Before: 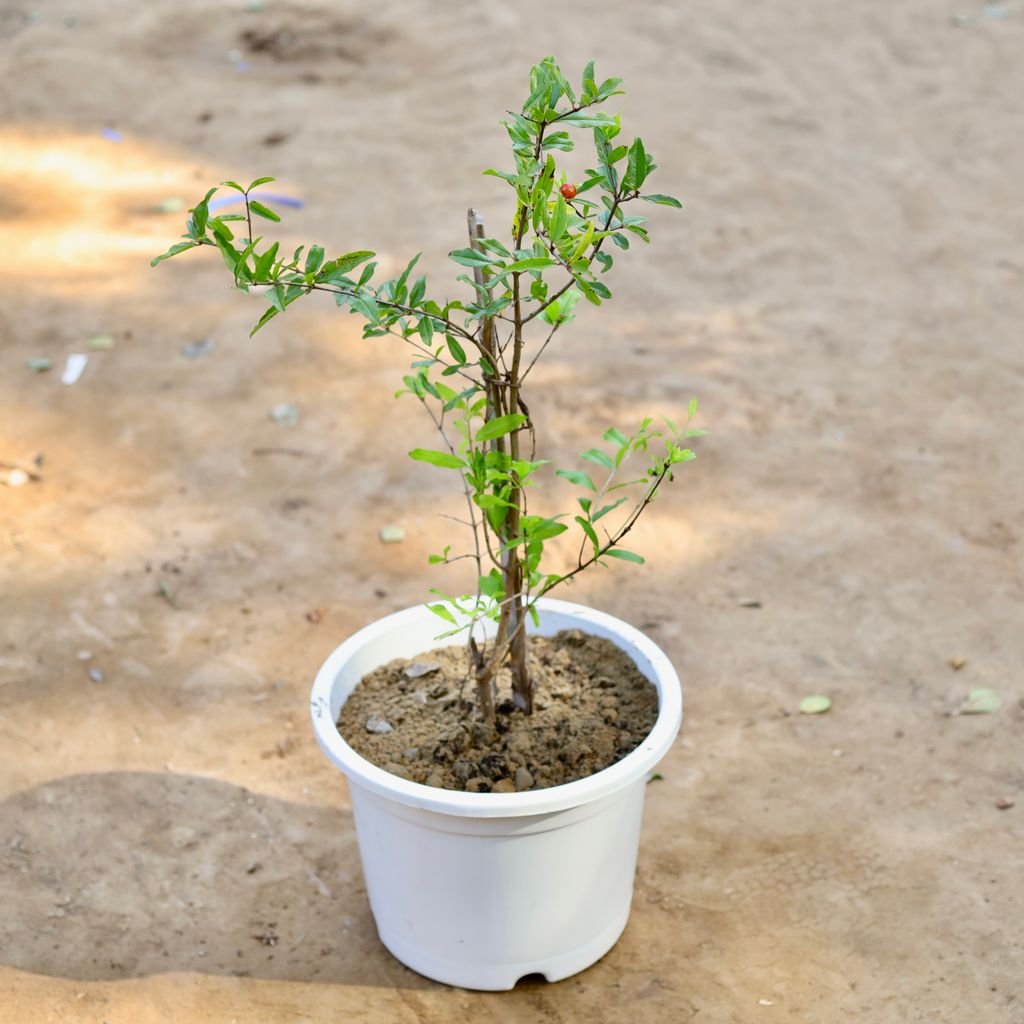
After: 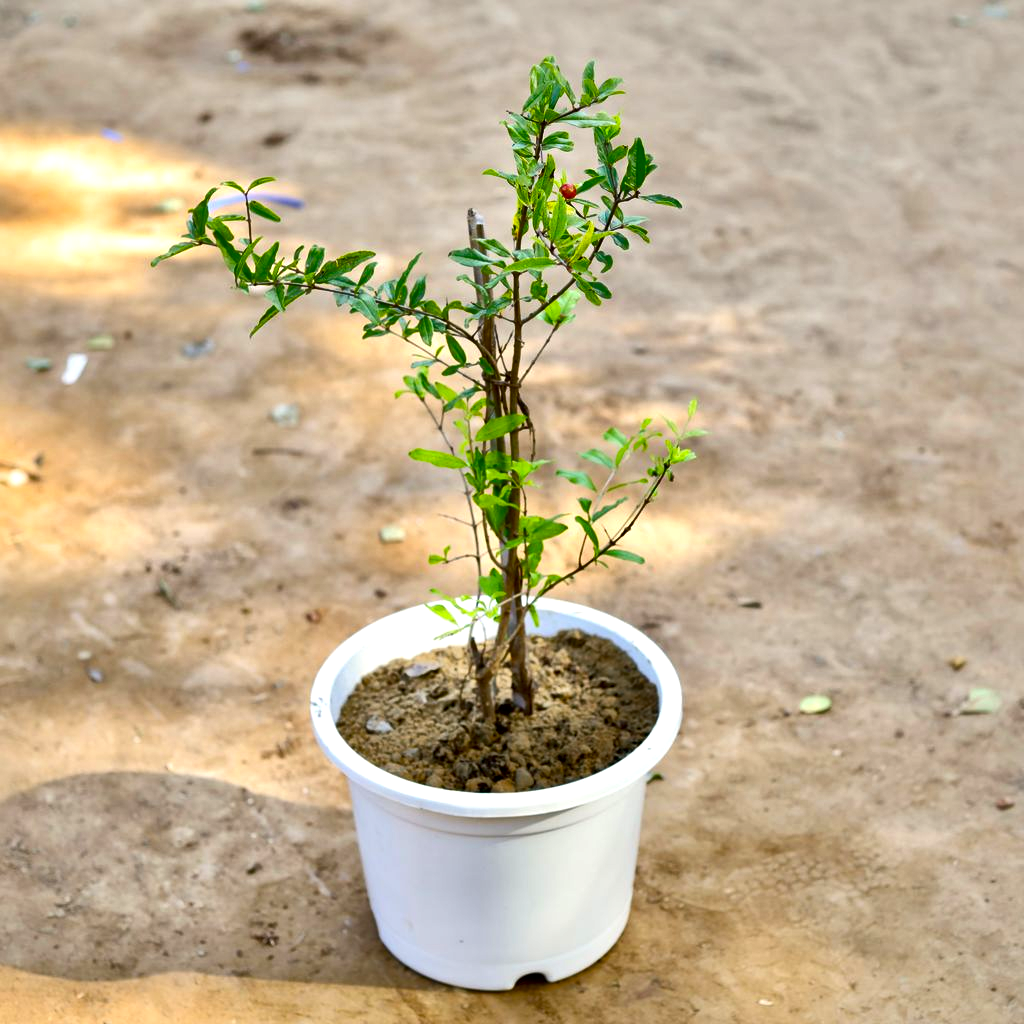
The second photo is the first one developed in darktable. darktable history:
color balance rgb: linear chroma grading › global chroma 19.959%, perceptual saturation grading › global saturation 0.885%, global vibrance 20%
exposure: black level correction 0.001, compensate exposure bias true, compensate highlight preservation false
local contrast: mode bilateral grid, contrast 69, coarseness 75, detail 180%, midtone range 0.2
